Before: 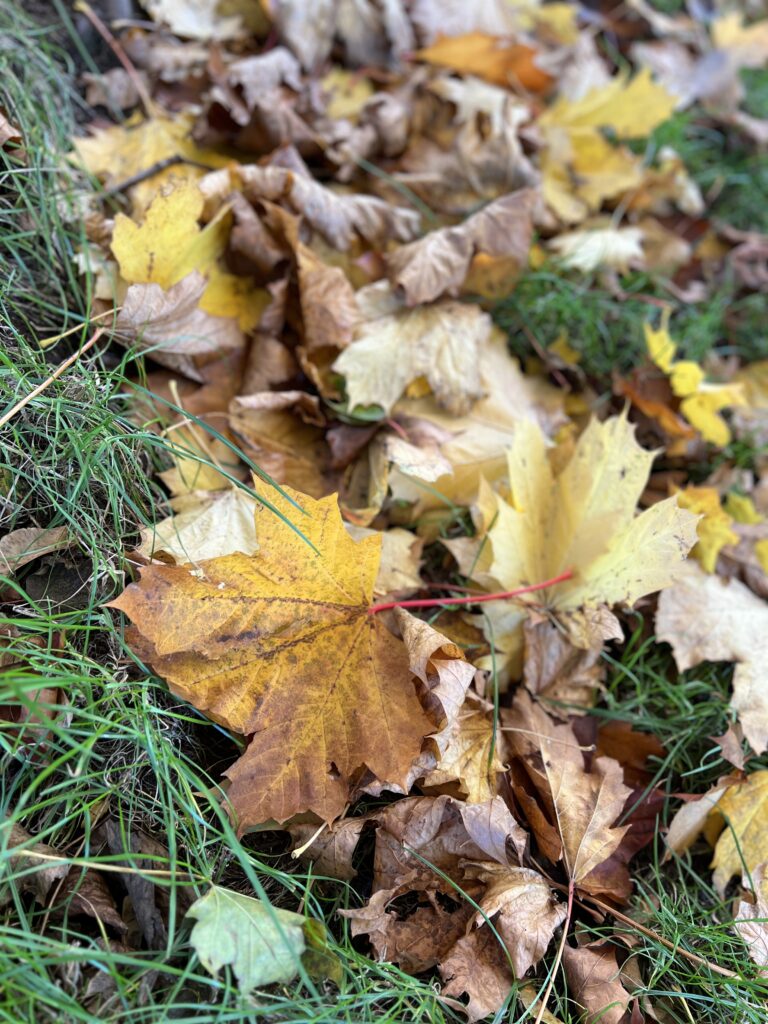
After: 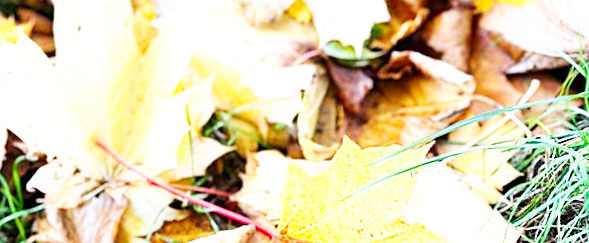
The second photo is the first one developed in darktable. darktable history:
white balance: red 0.976, blue 1.04
rotate and perspective: rotation -2°, crop left 0.022, crop right 0.978, crop top 0.049, crop bottom 0.951
base curve: curves: ch0 [(0, 0) (0.007, 0.004) (0.027, 0.03) (0.046, 0.07) (0.207, 0.54) (0.442, 0.872) (0.673, 0.972) (1, 1)], preserve colors none
exposure: black level correction 0, exposure 0.7 EV, compensate exposure bias true, compensate highlight preservation false
crop and rotate: angle 16.12°, top 30.835%, bottom 35.653%
sharpen: on, module defaults
